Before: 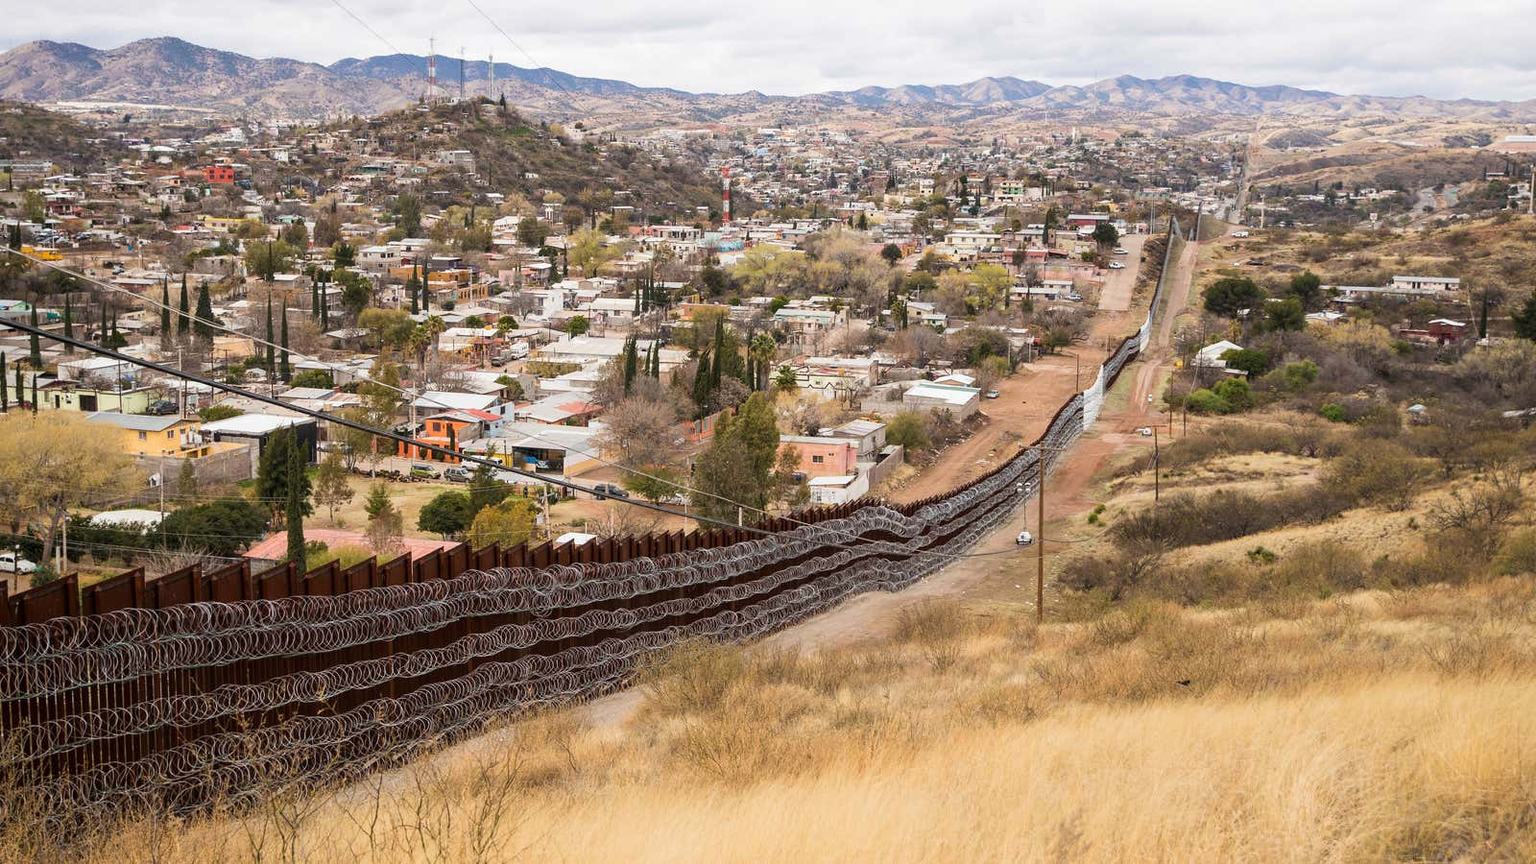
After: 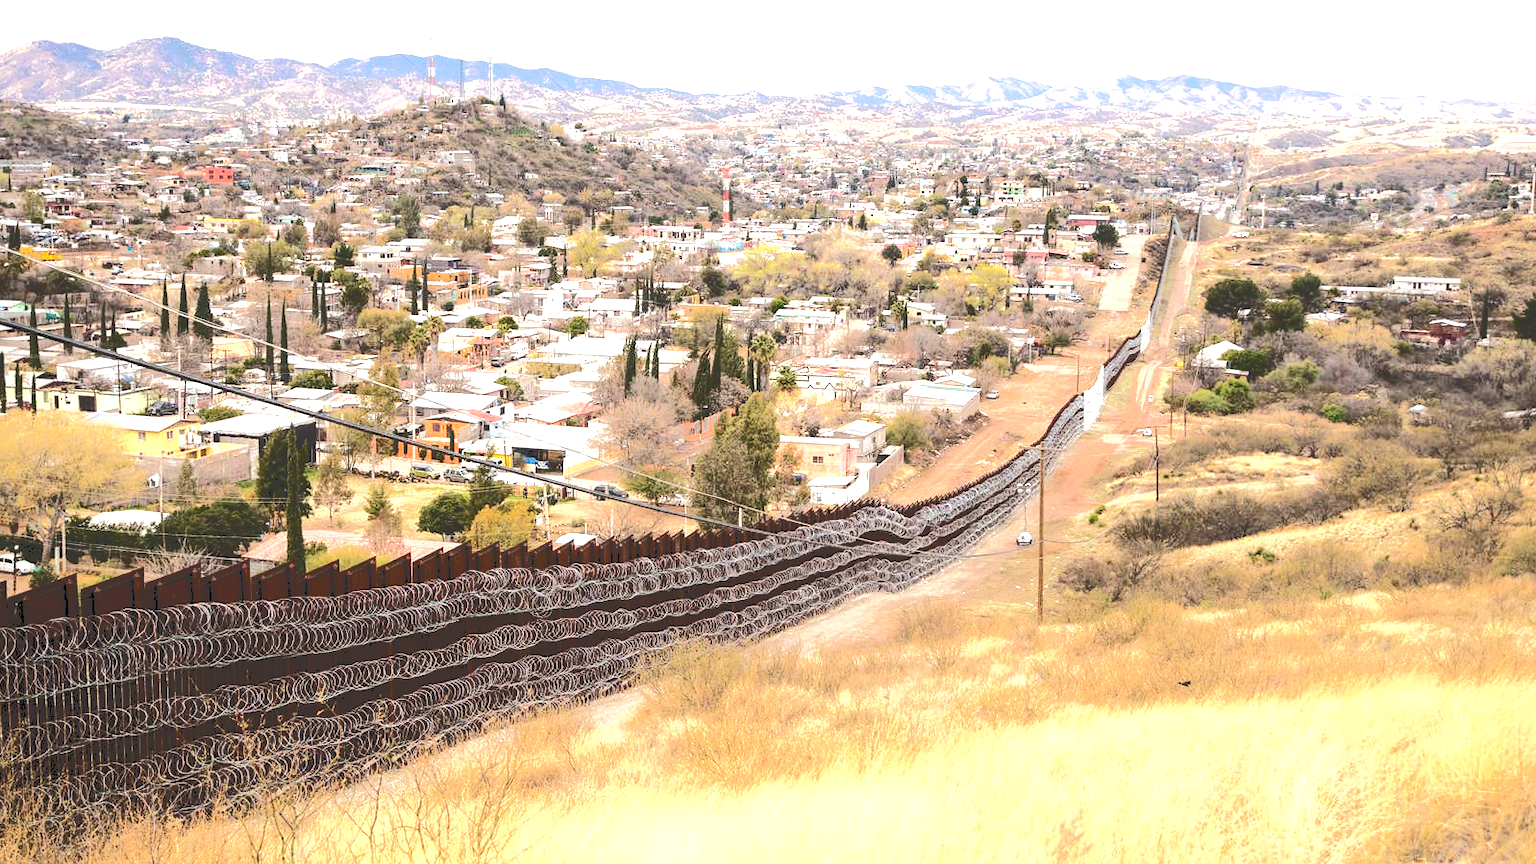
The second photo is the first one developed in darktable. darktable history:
exposure: black level correction 0.001, compensate exposure bias true, compensate highlight preservation false
tone curve: curves: ch0 [(0, 0) (0.003, 0.219) (0.011, 0.219) (0.025, 0.223) (0.044, 0.226) (0.069, 0.232) (0.1, 0.24) (0.136, 0.245) (0.177, 0.257) (0.224, 0.281) (0.277, 0.324) (0.335, 0.392) (0.399, 0.484) (0.468, 0.585) (0.543, 0.672) (0.623, 0.741) (0.709, 0.788) (0.801, 0.835) (0.898, 0.878) (1, 1)], color space Lab, independent channels, preserve colors none
crop and rotate: left 0.064%, bottom 0.012%
tone equalizer: -8 EV -1.06 EV, -7 EV -1.02 EV, -6 EV -0.851 EV, -5 EV -0.561 EV, -3 EV 0.547 EV, -2 EV 0.852 EV, -1 EV 1 EV, +0 EV 1.07 EV
